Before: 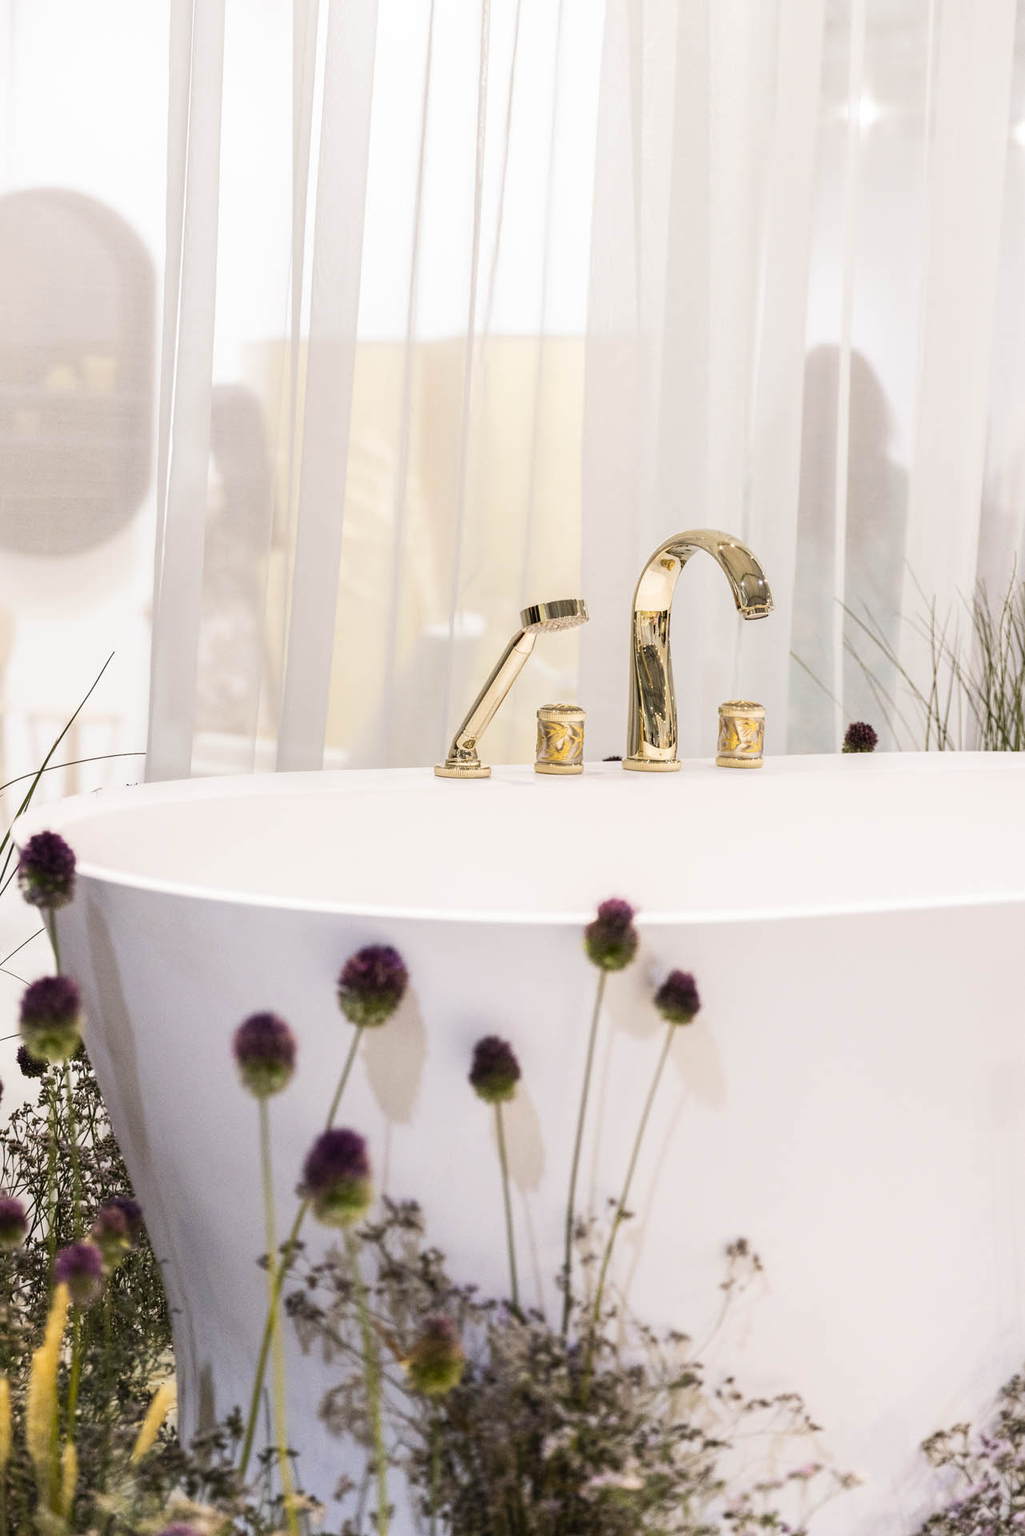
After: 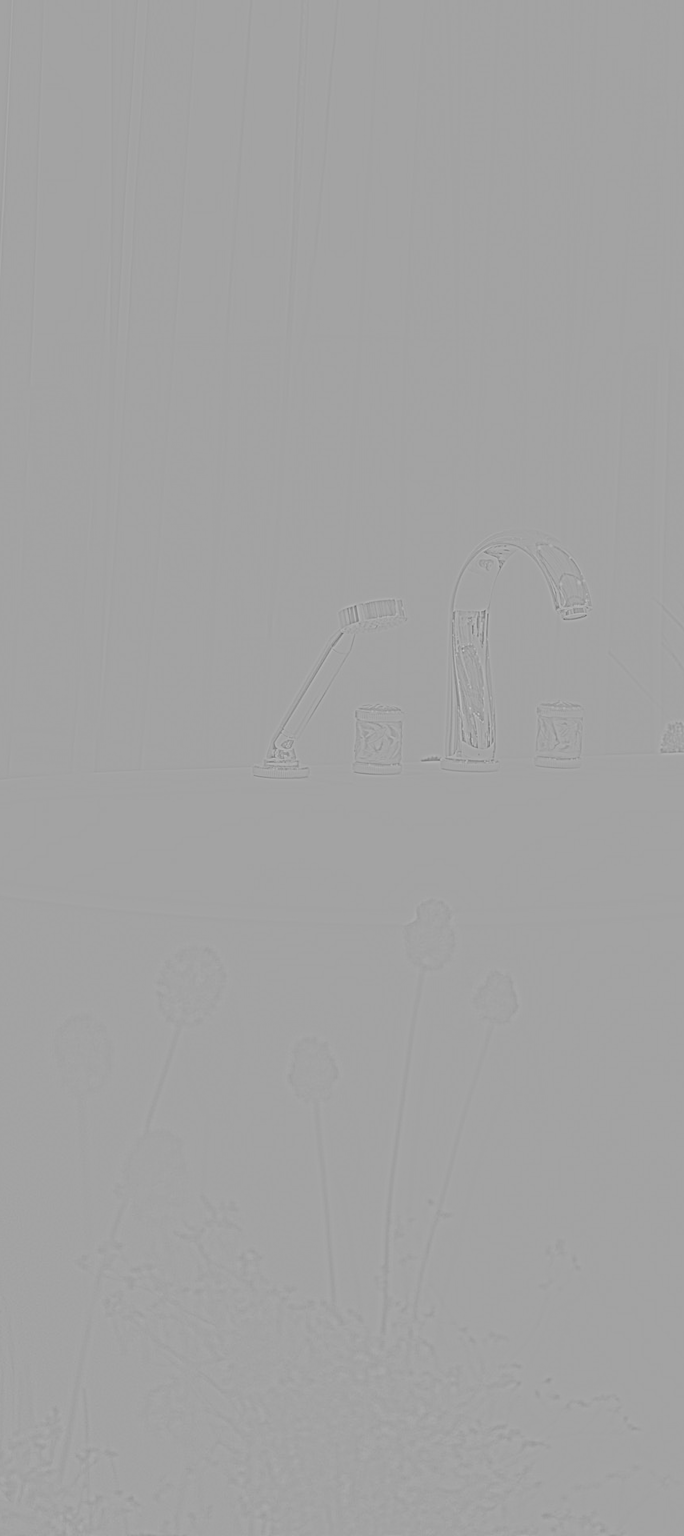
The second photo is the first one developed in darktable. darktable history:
base curve: curves: ch0 [(0, 0) (0, 0) (0.002, 0.001) (0.008, 0.003) (0.019, 0.011) (0.037, 0.037) (0.064, 0.11) (0.102, 0.232) (0.152, 0.379) (0.216, 0.524) (0.296, 0.665) (0.394, 0.789) (0.512, 0.881) (0.651, 0.945) (0.813, 0.986) (1, 1)], preserve colors none
contrast brightness saturation: contrast -0.28
crop and rotate: left 17.732%, right 15.423%
highpass: sharpness 5.84%, contrast boost 8.44%
